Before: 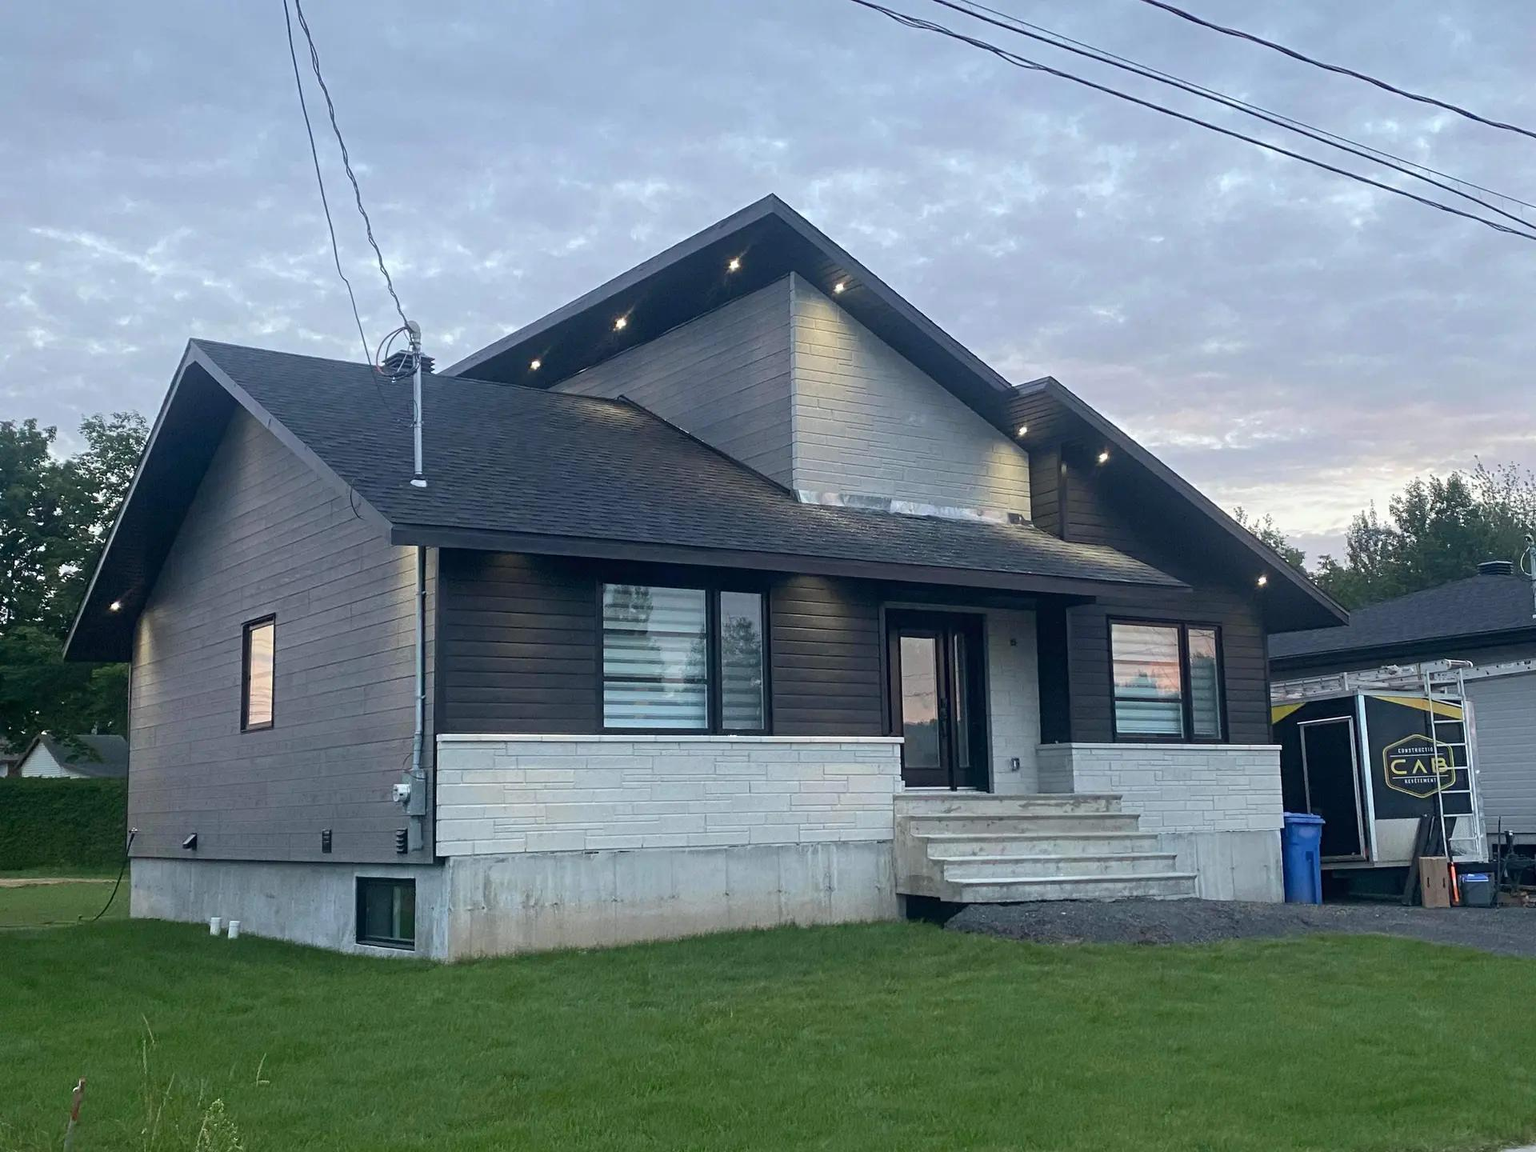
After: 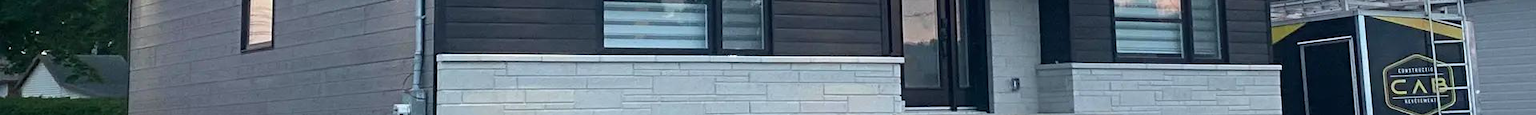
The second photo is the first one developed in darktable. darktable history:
white balance: red 0.982, blue 1.018
crop and rotate: top 59.084%, bottom 30.916%
